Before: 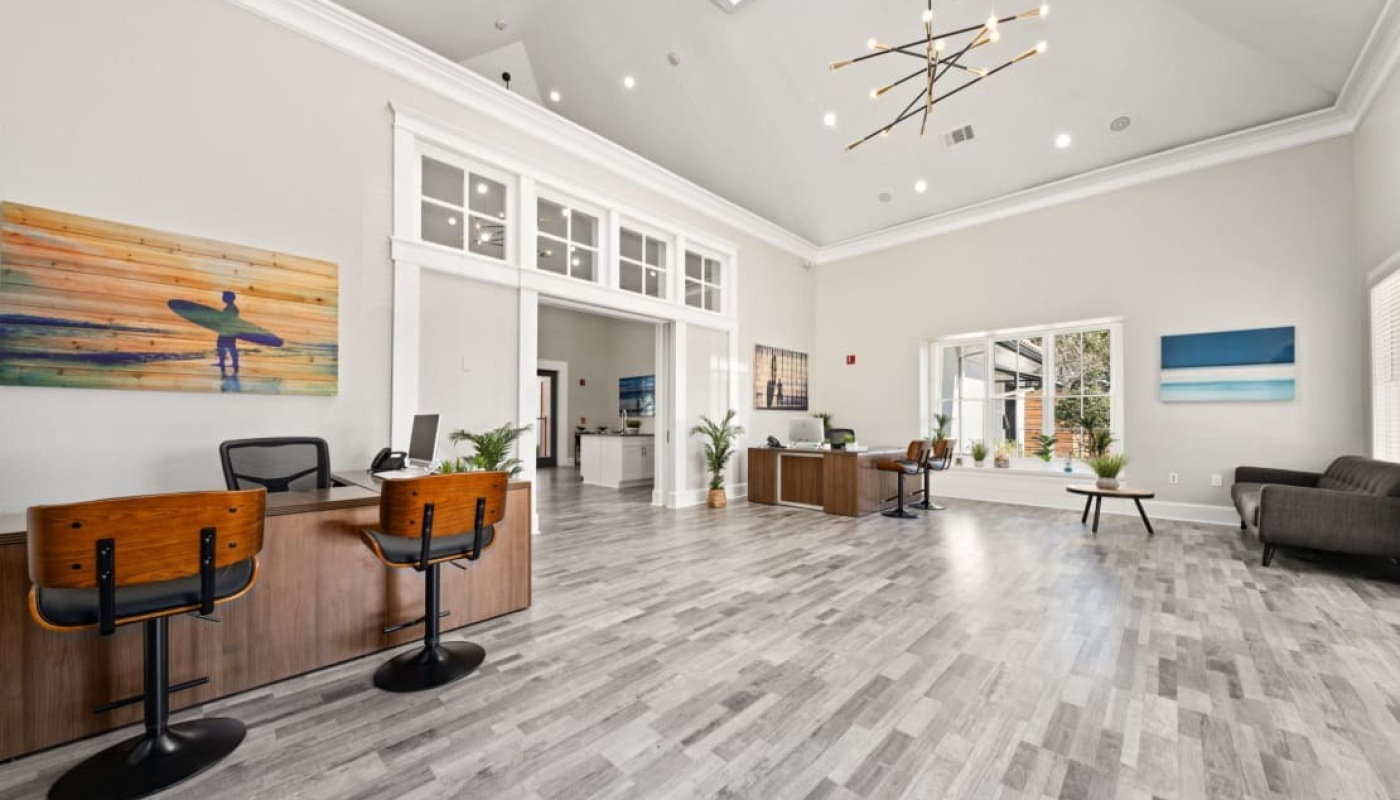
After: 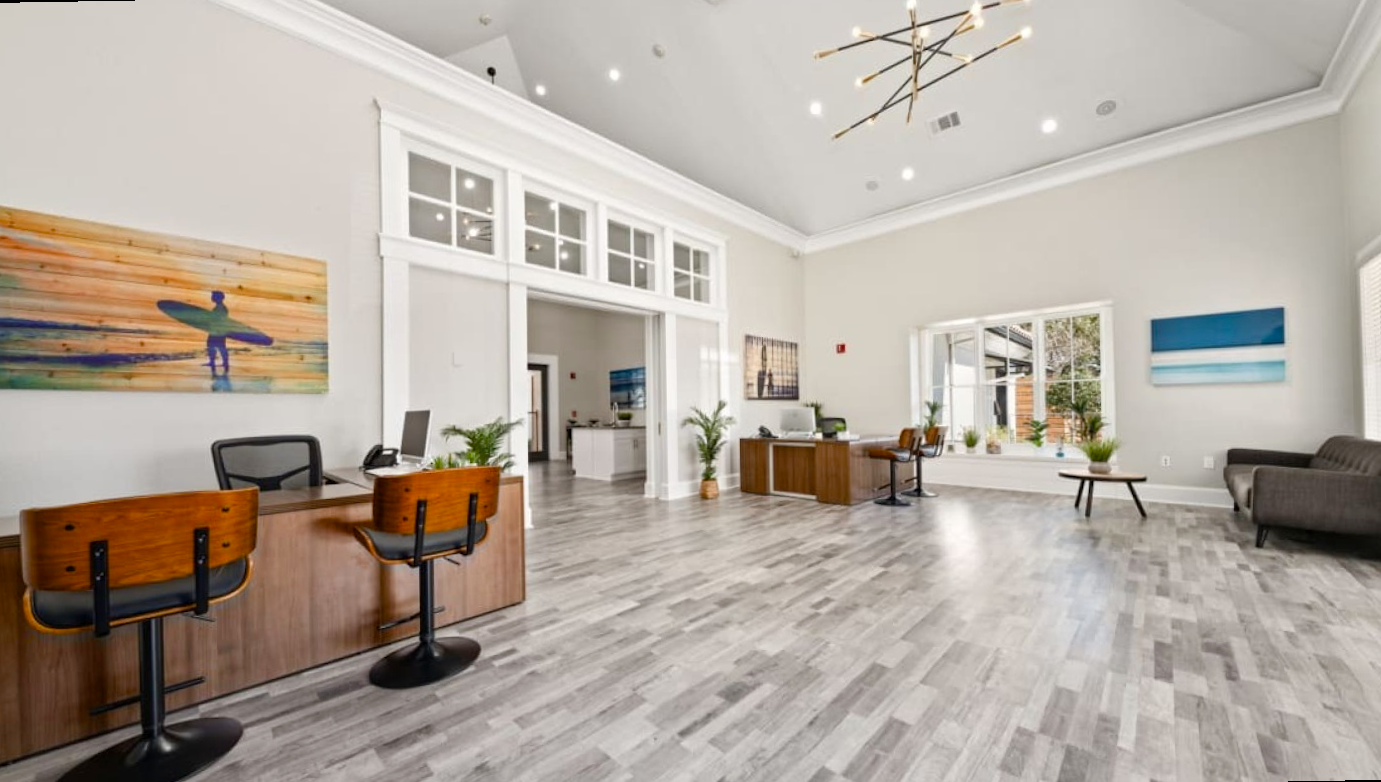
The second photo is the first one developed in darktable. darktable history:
rotate and perspective: rotation -1°, crop left 0.011, crop right 0.989, crop top 0.025, crop bottom 0.975
color balance rgb: perceptual saturation grading › global saturation 20%, perceptual saturation grading › highlights -25%, perceptual saturation grading › shadows 25%
